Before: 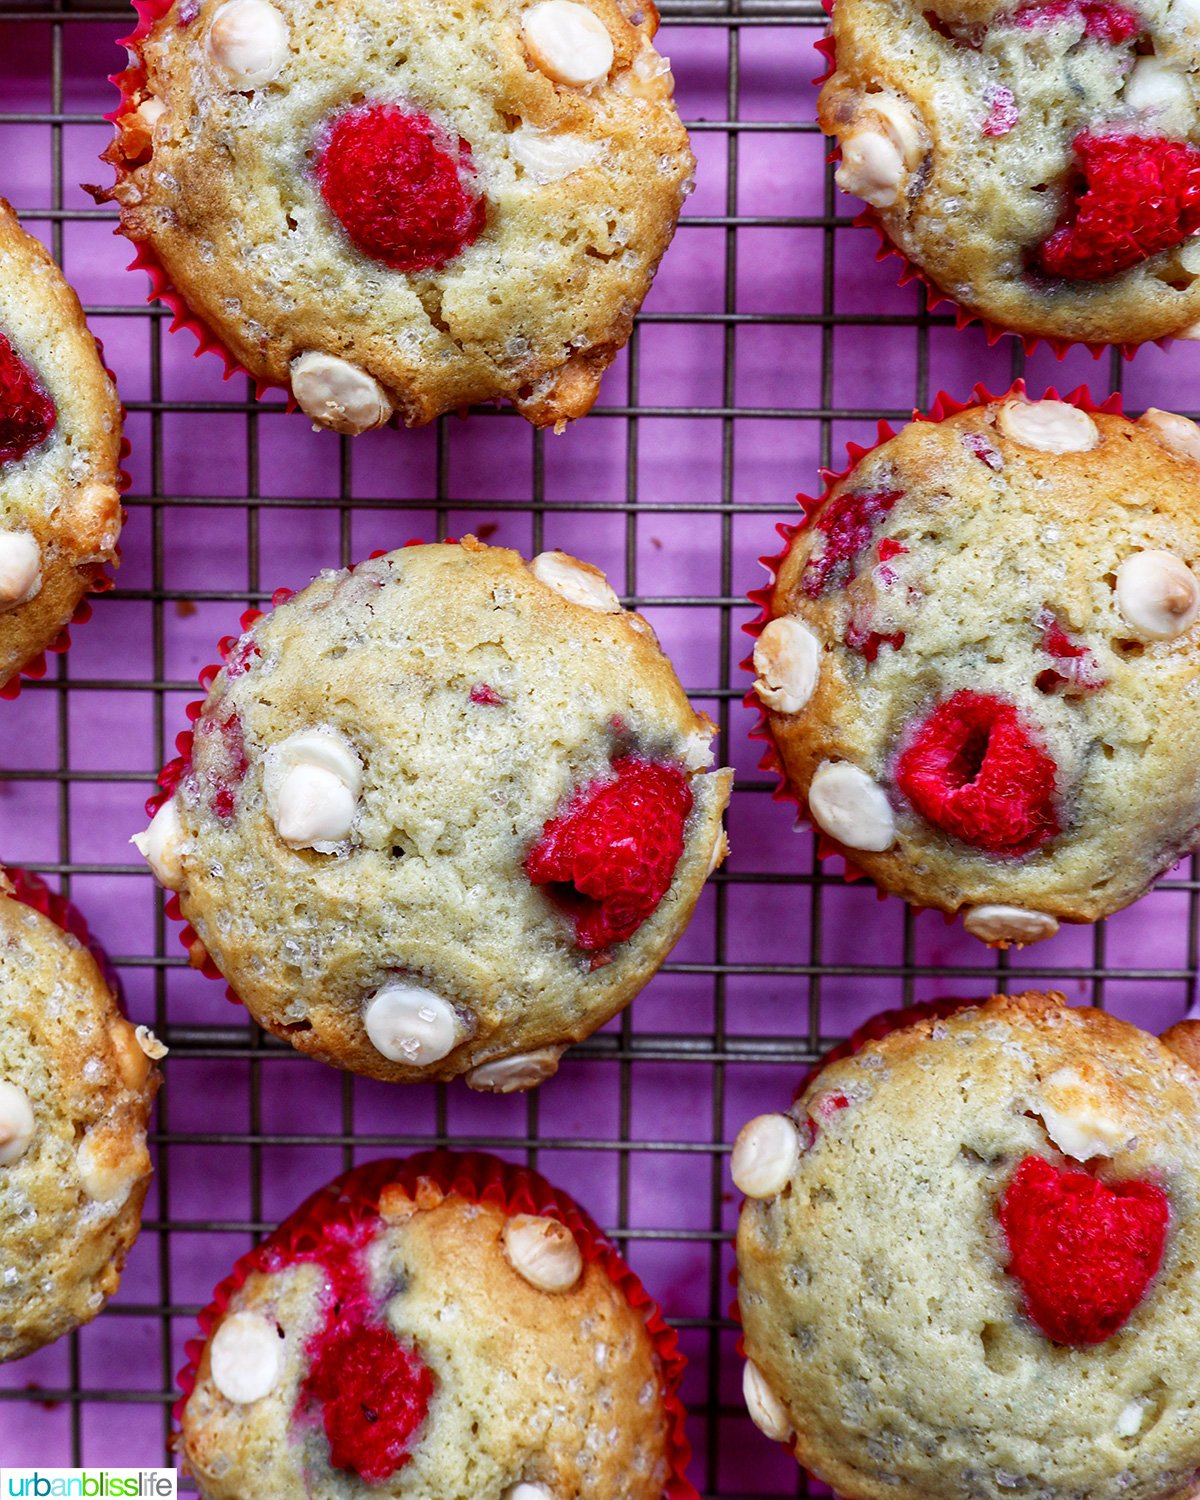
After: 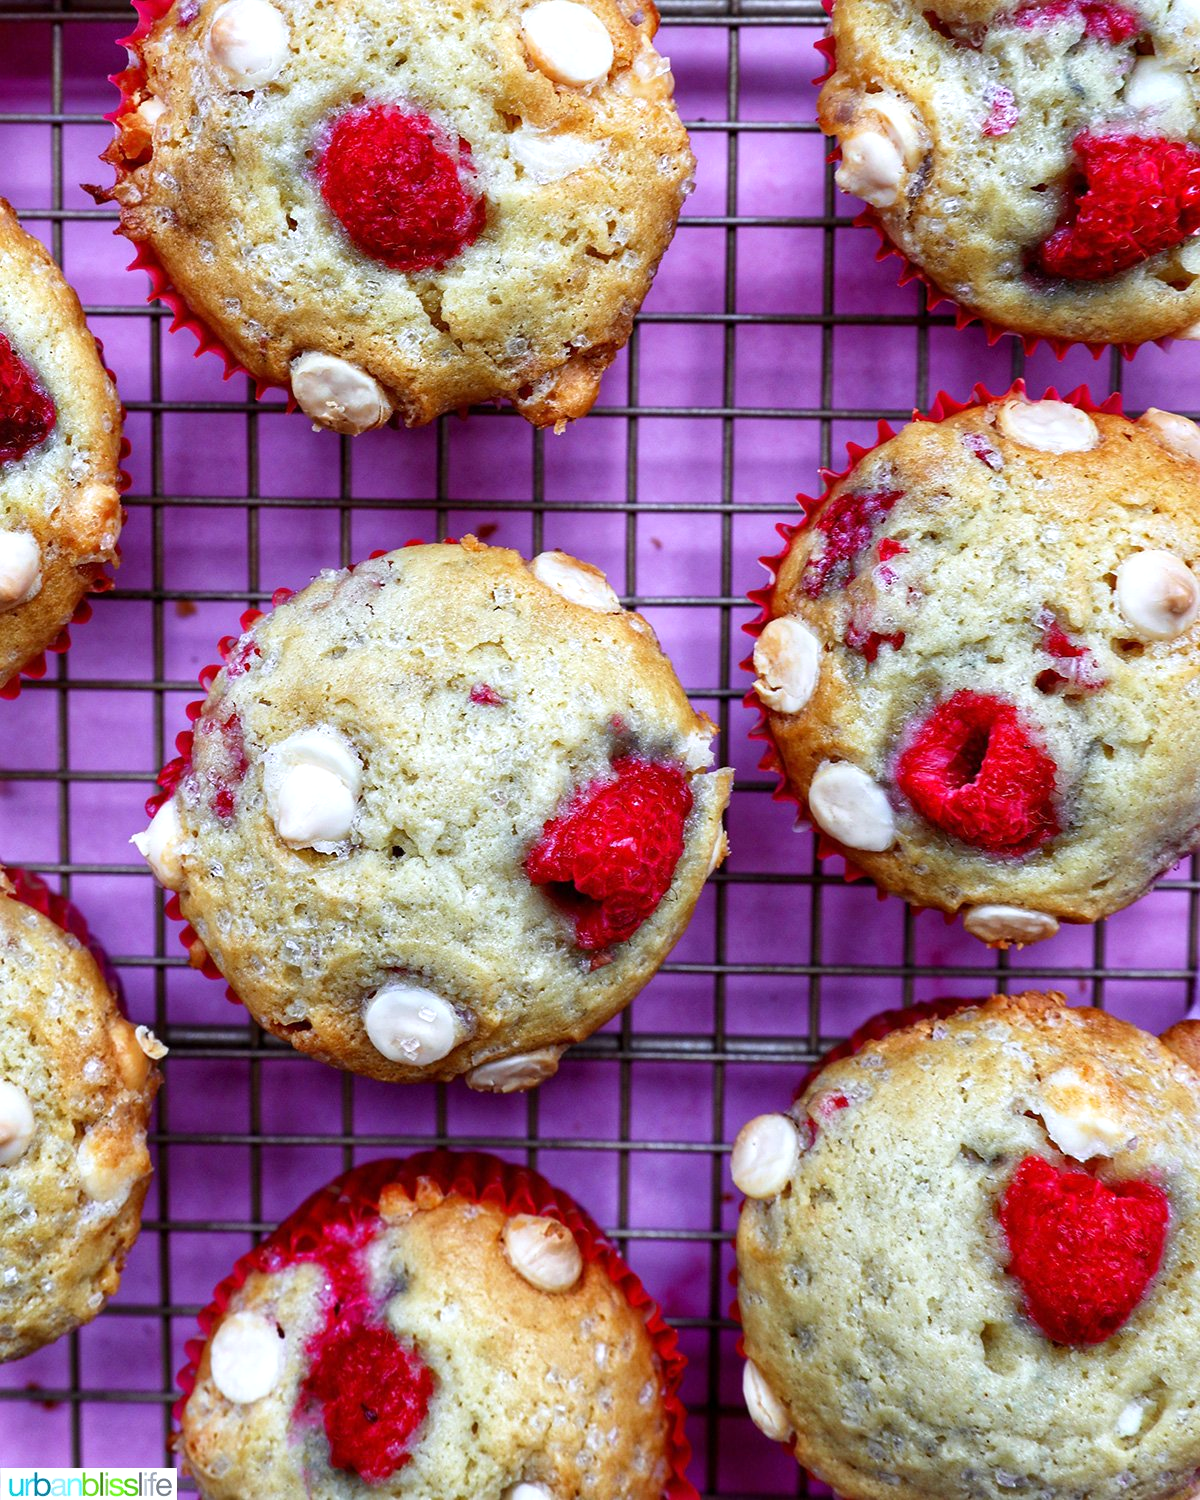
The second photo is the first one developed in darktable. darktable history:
exposure: exposure 0.258 EV, compensate highlight preservation false
white balance: red 0.967, blue 1.049
